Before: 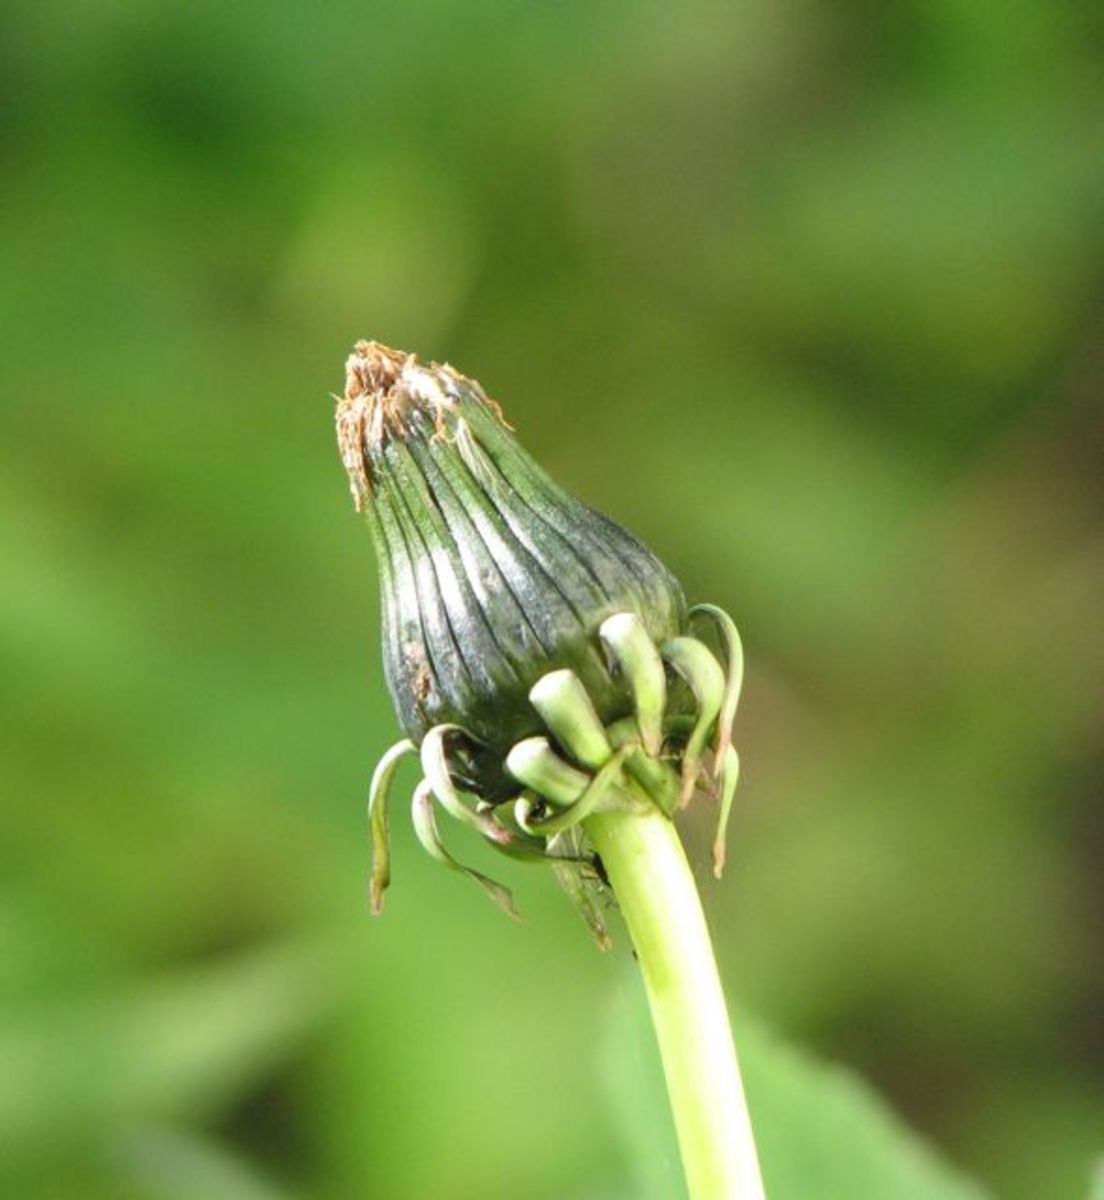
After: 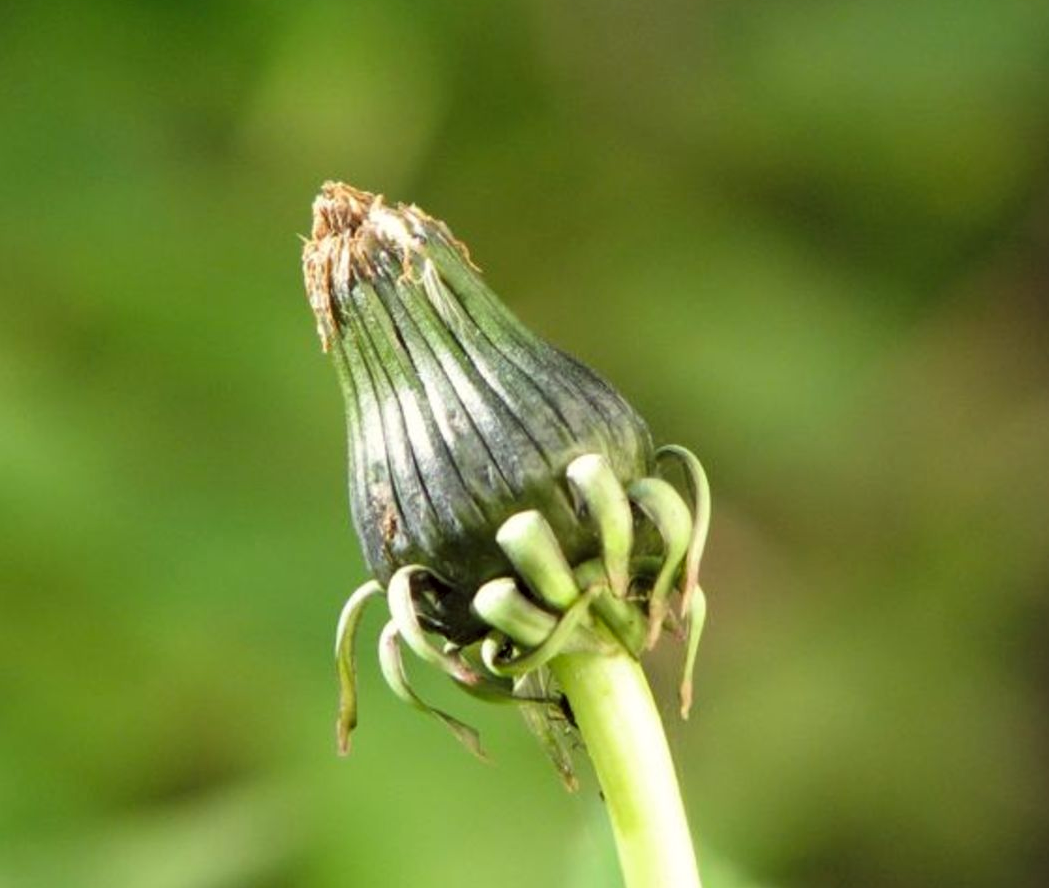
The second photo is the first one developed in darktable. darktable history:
crop and rotate: left 2.991%, top 13.302%, right 1.981%, bottom 12.636%
color correction: highlights a* -0.95, highlights b* 4.5, shadows a* 3.55
levels: mode automatic, black 0.023%, white 99.97%, levels [0.062, 0.494, 0.925]
